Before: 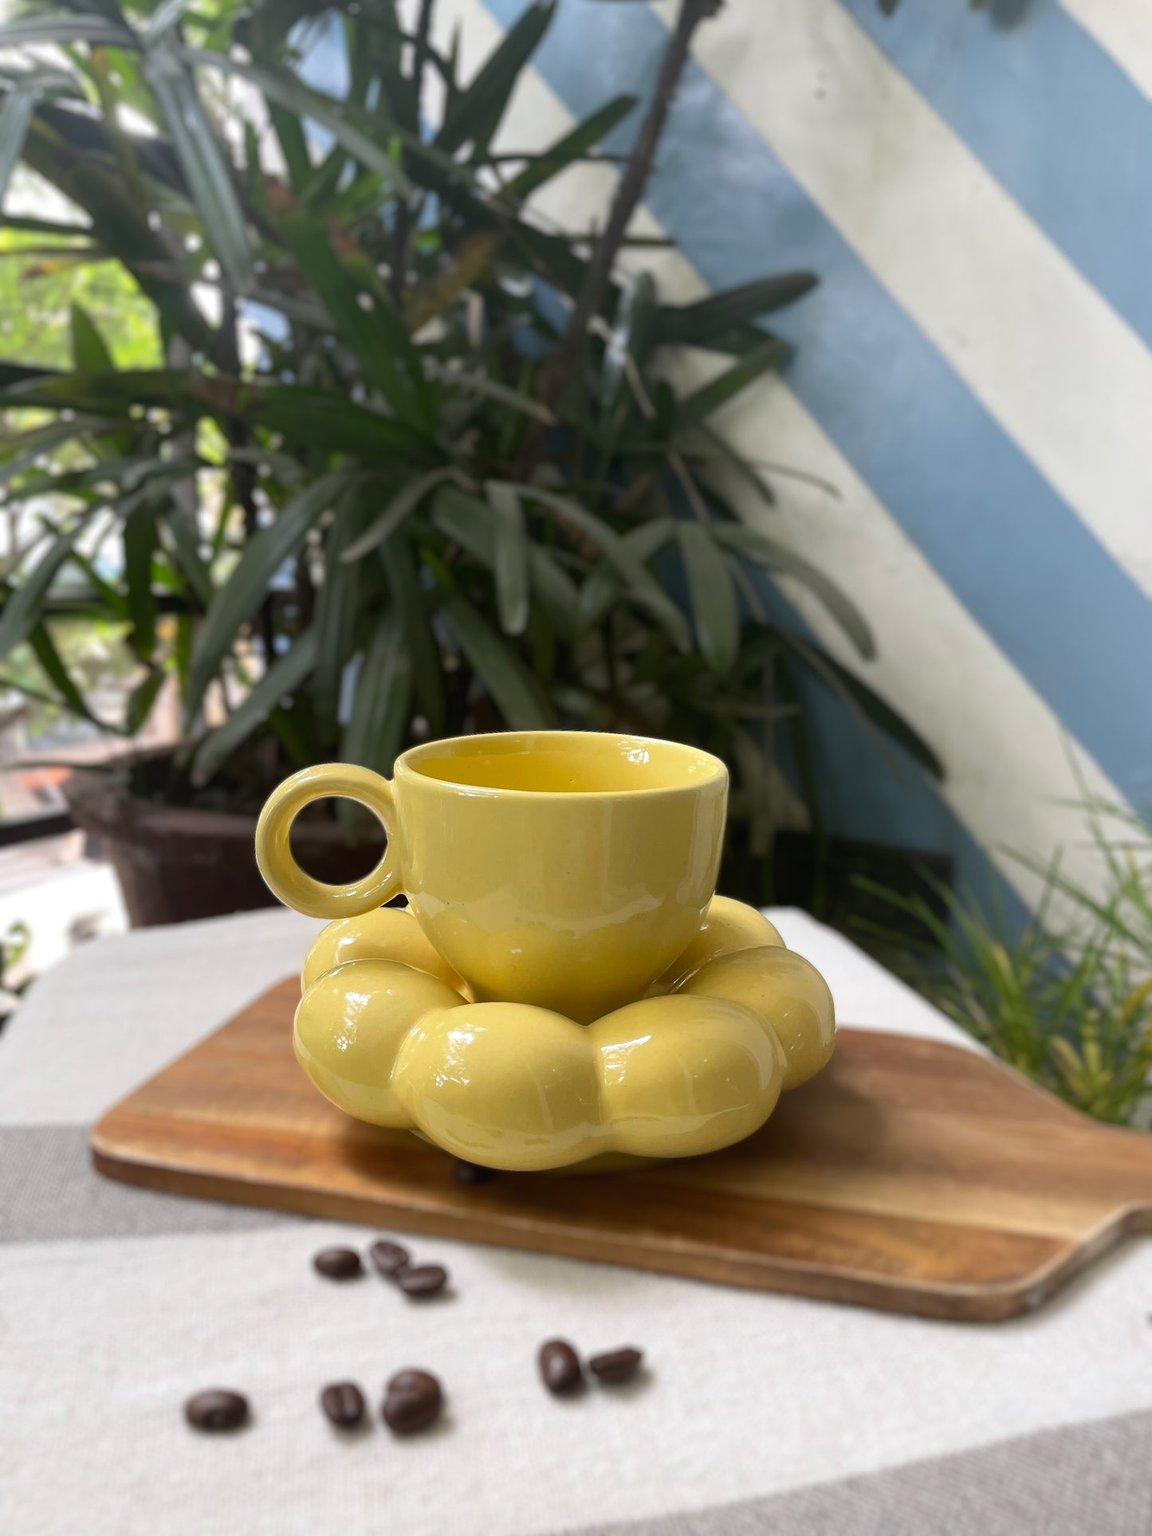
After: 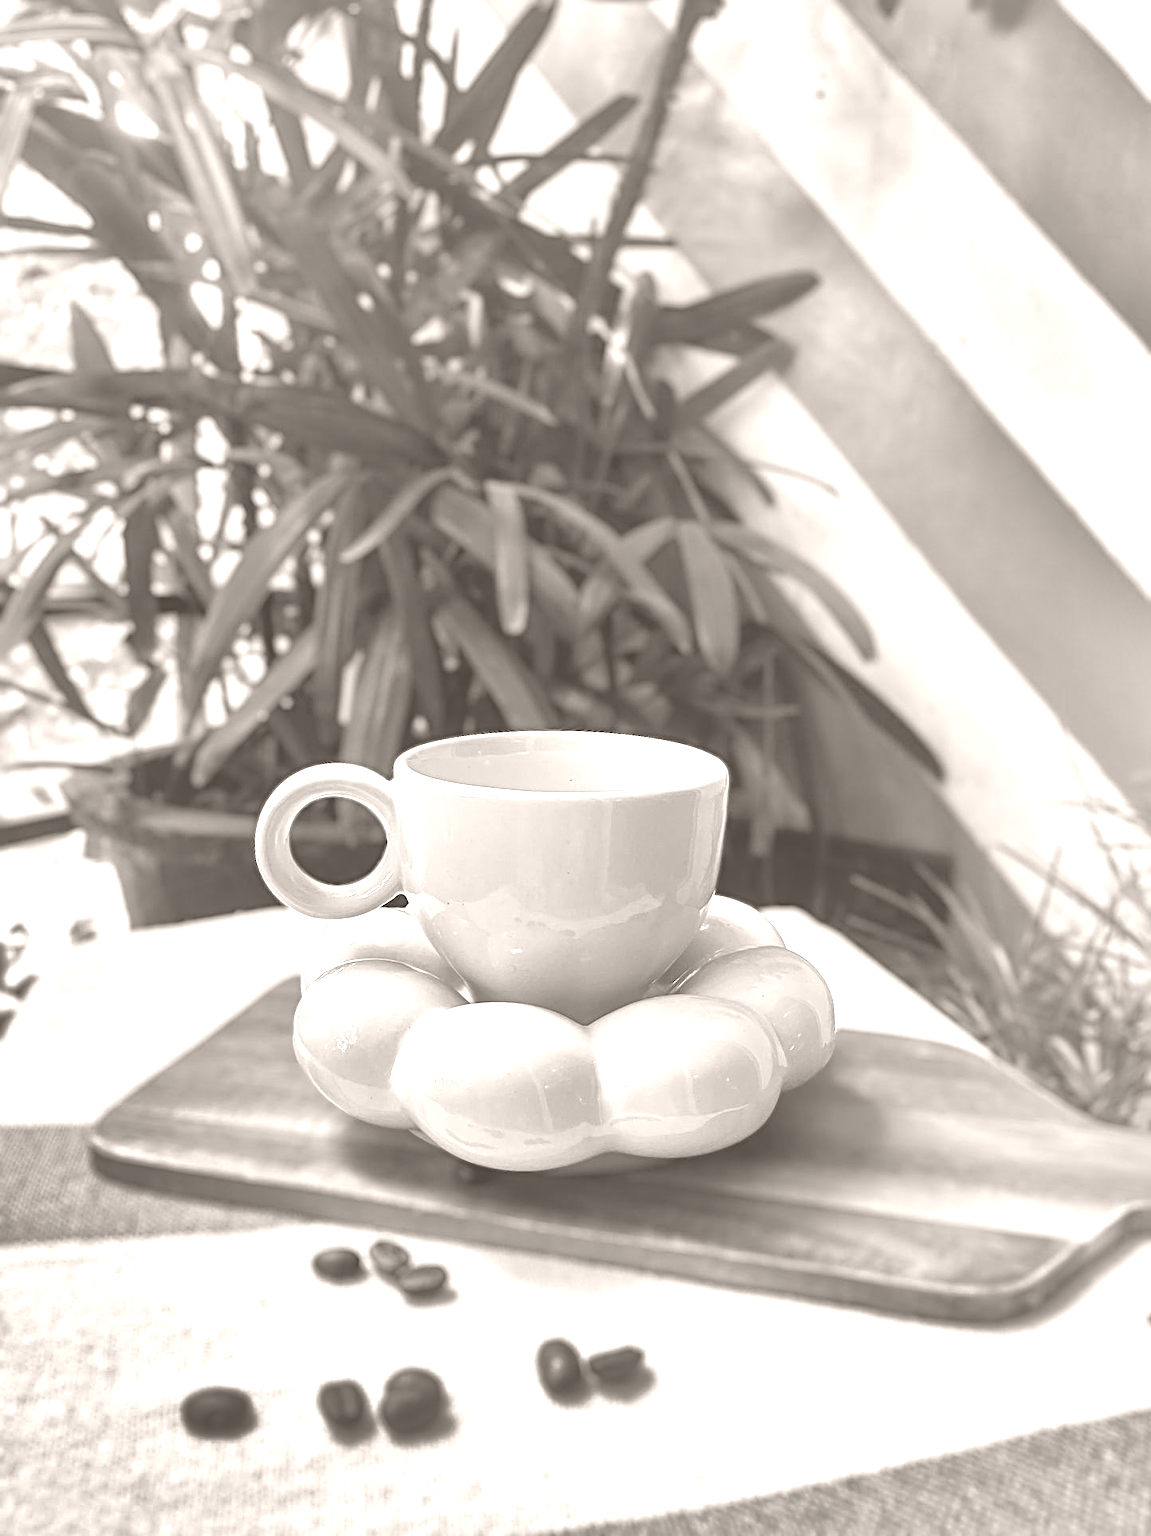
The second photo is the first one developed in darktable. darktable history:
local contrast: on, module defaults
colorize: hue 34.49°, saturation 35.33%, source mix 100%, lightness 55%, version 1
sharpen: radius 4
shadows and highlights: shadows 20.91, highlights -82.73, soften with gaussian
